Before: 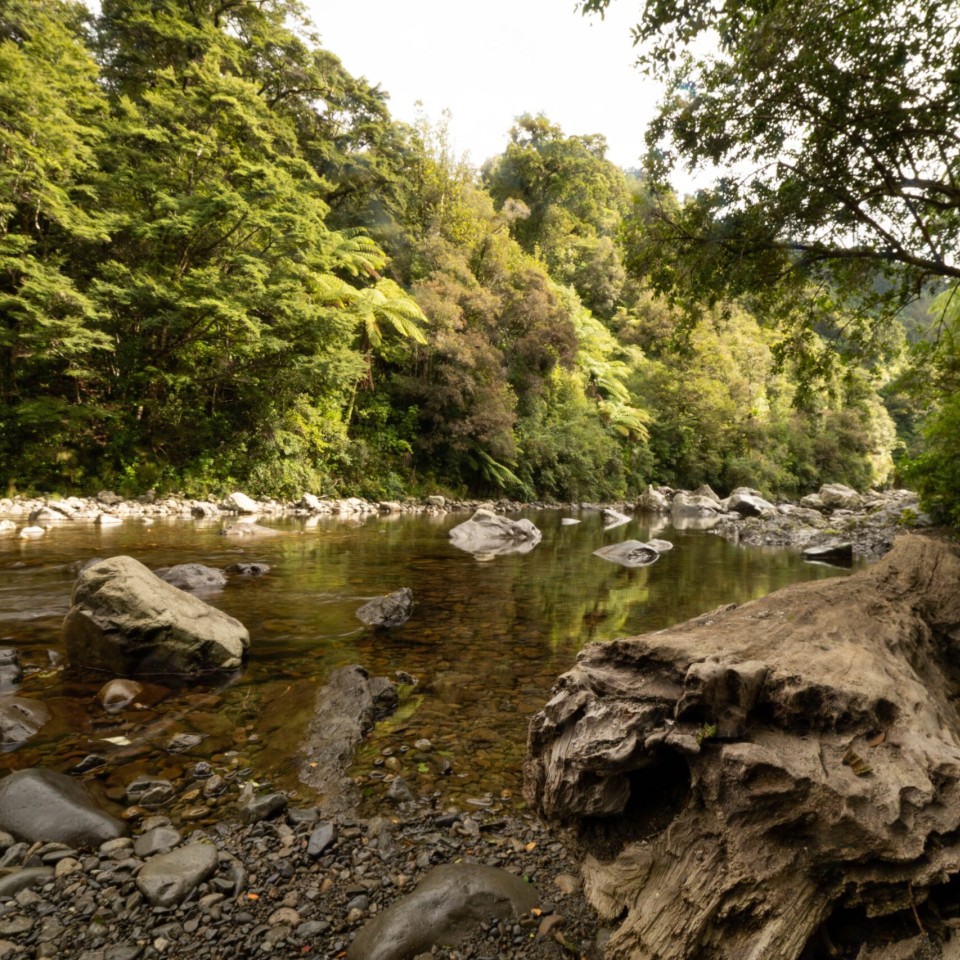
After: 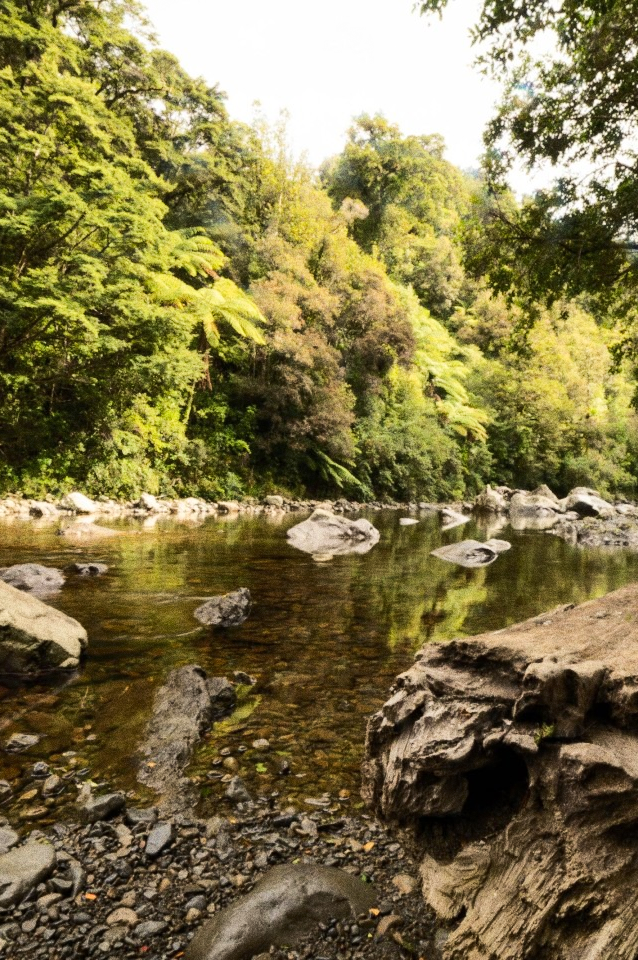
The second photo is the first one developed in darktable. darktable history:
rgb curve: curves: ch0 [(0, 0) (0.284, 0.292) (0.505, 0.644) (1, 1)], compensate middle gray true
grain: coarseness 0.09 ISO, strength 40%
crop: left 16.899%, right 16.556%
